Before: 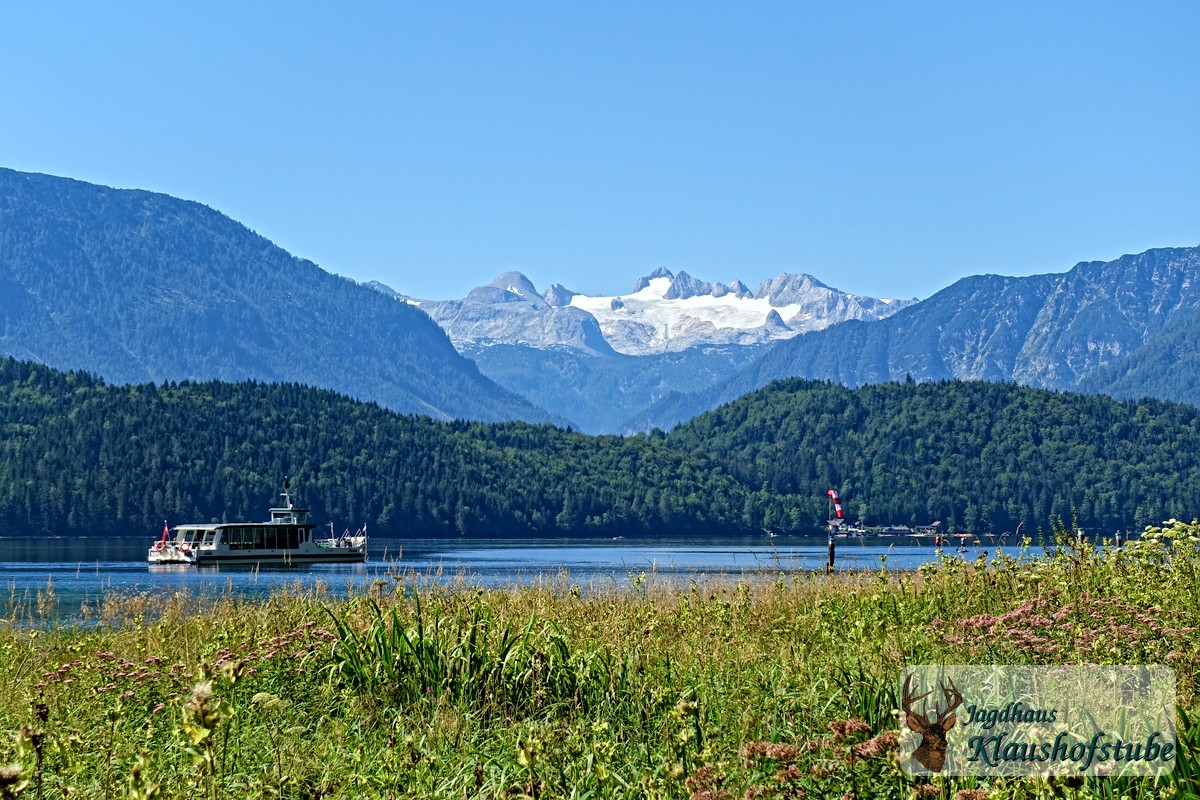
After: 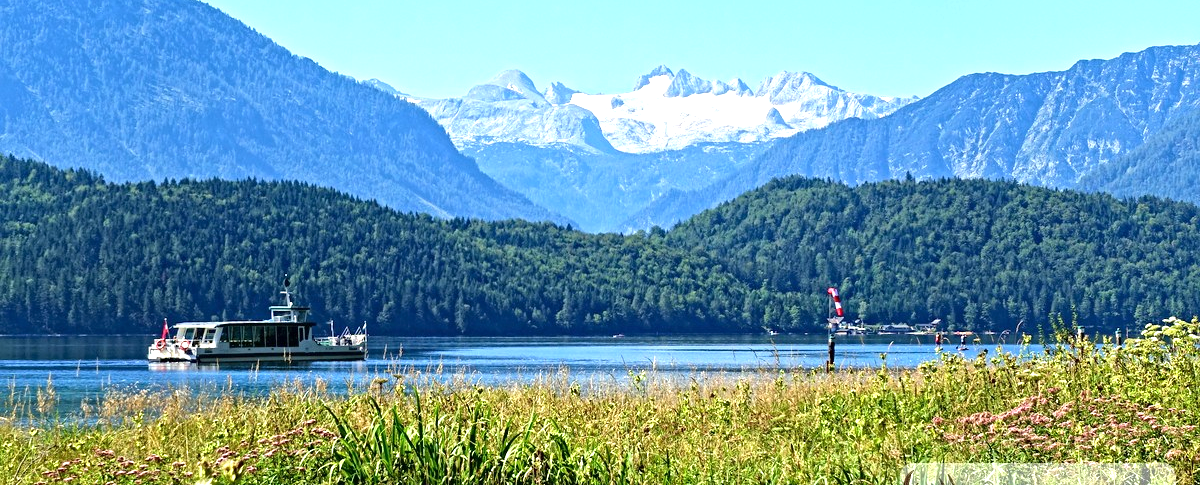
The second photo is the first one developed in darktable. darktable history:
exposure: exposure 0.921 EV, compensate highlight preservation false
crop and rotate: top 25.357%, bottom 13.942%
